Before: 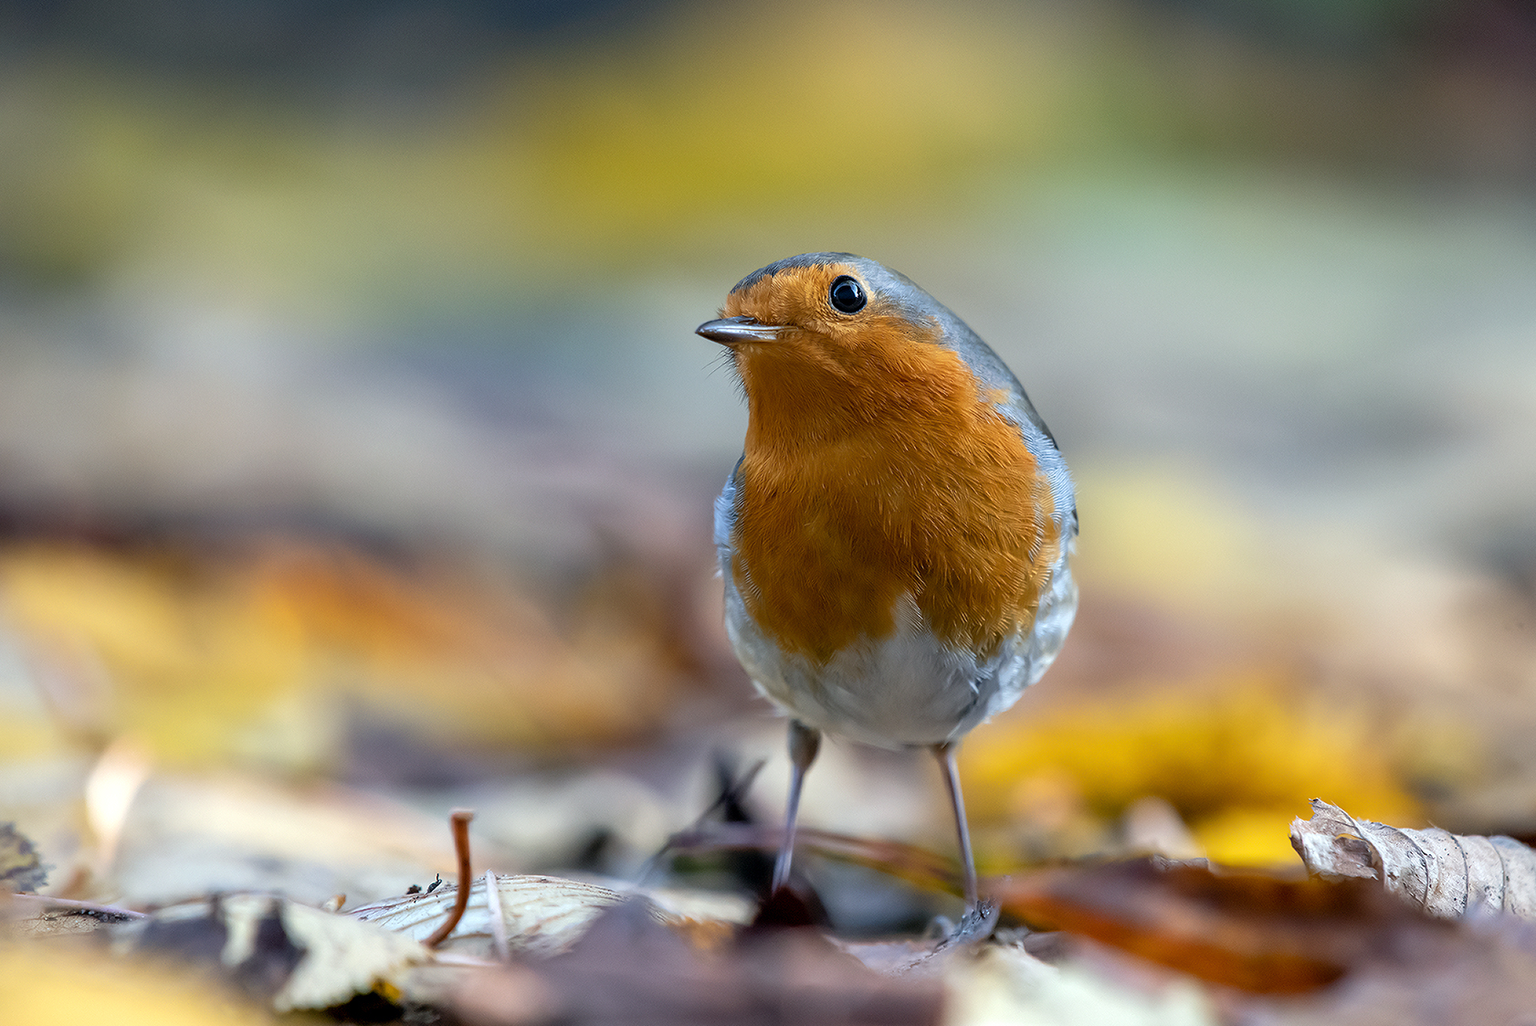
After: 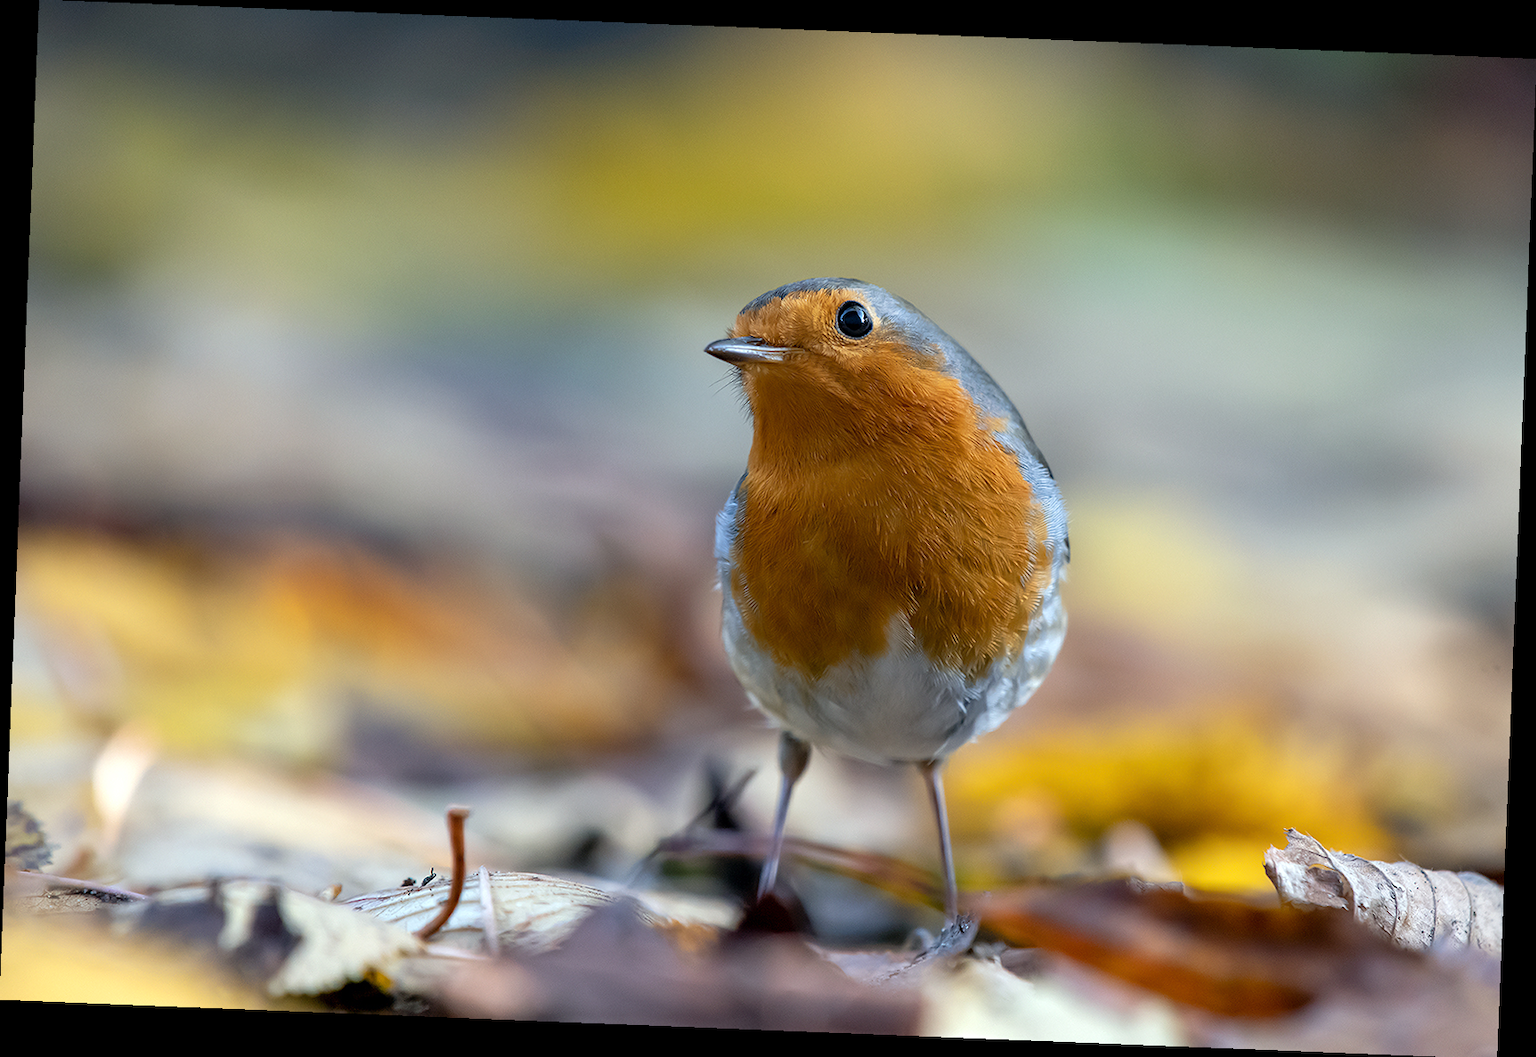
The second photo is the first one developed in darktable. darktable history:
tone equalizer: on, module defaults
rotate and perspective: rotation 2.27°, automatic cropping off
